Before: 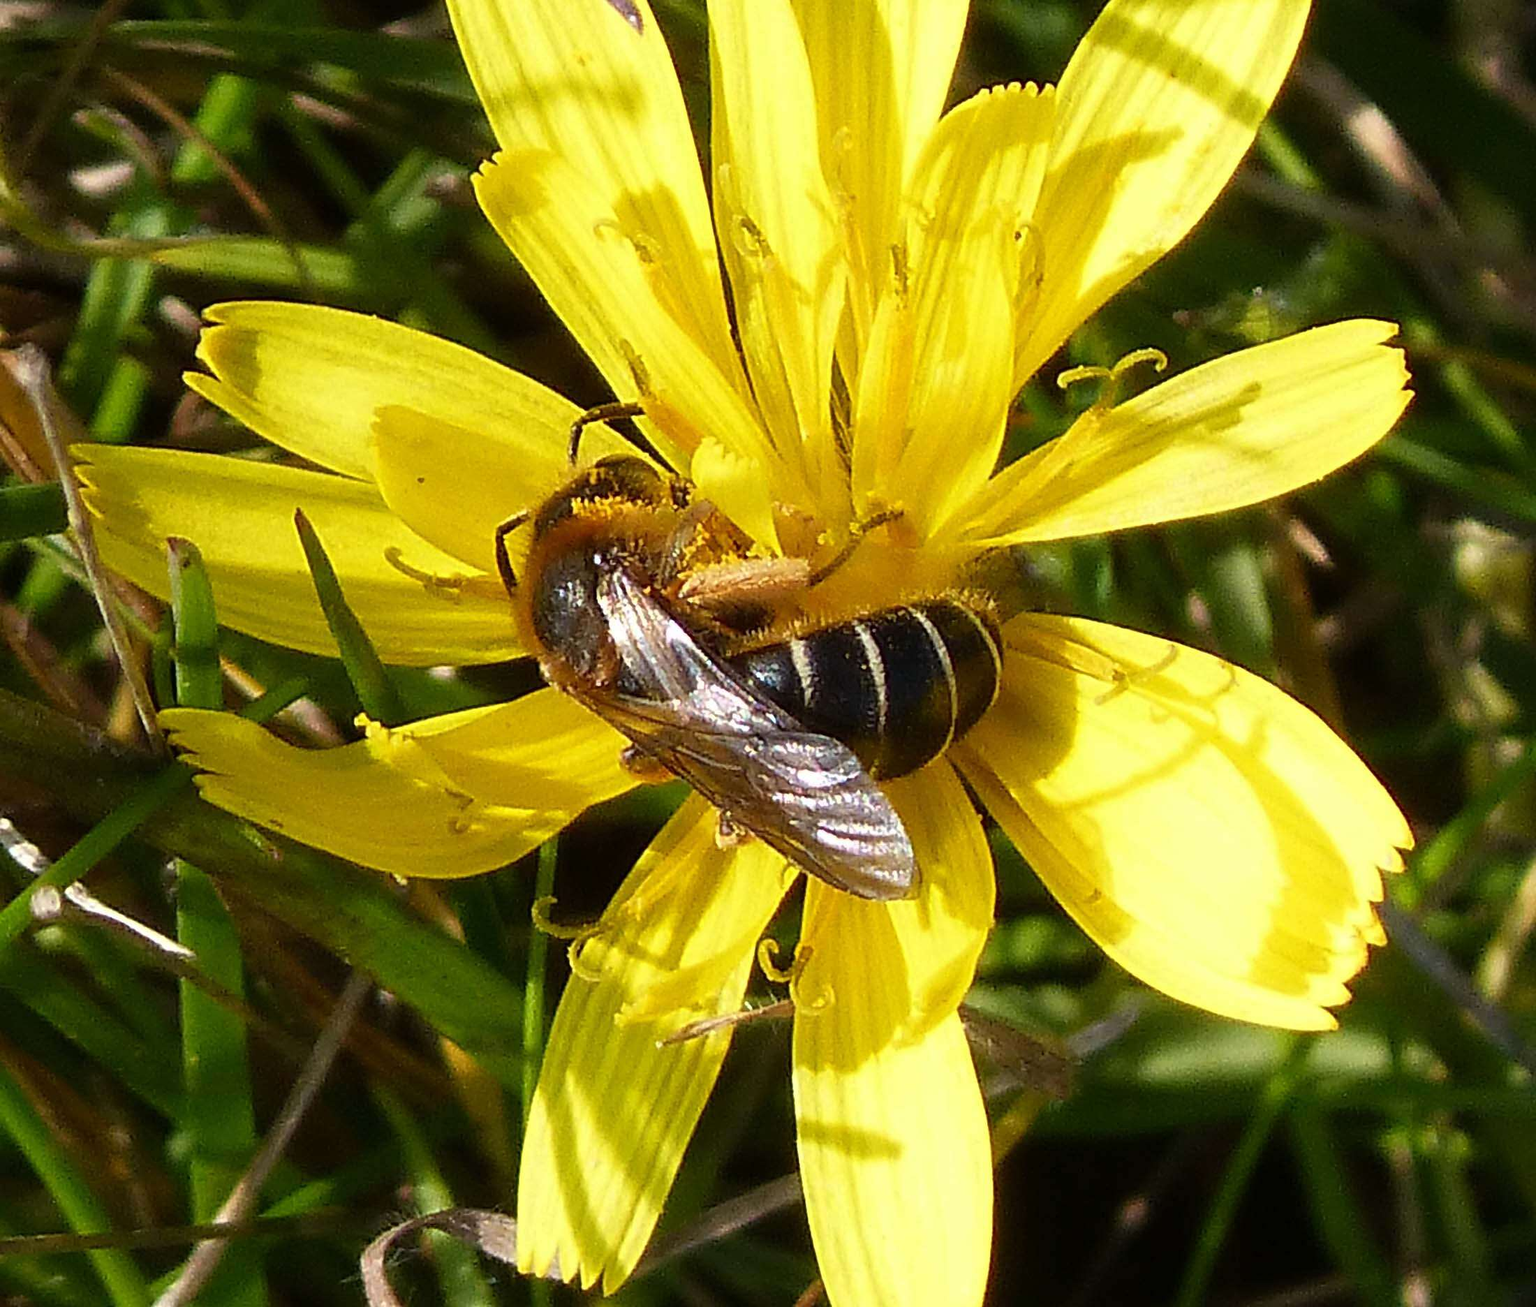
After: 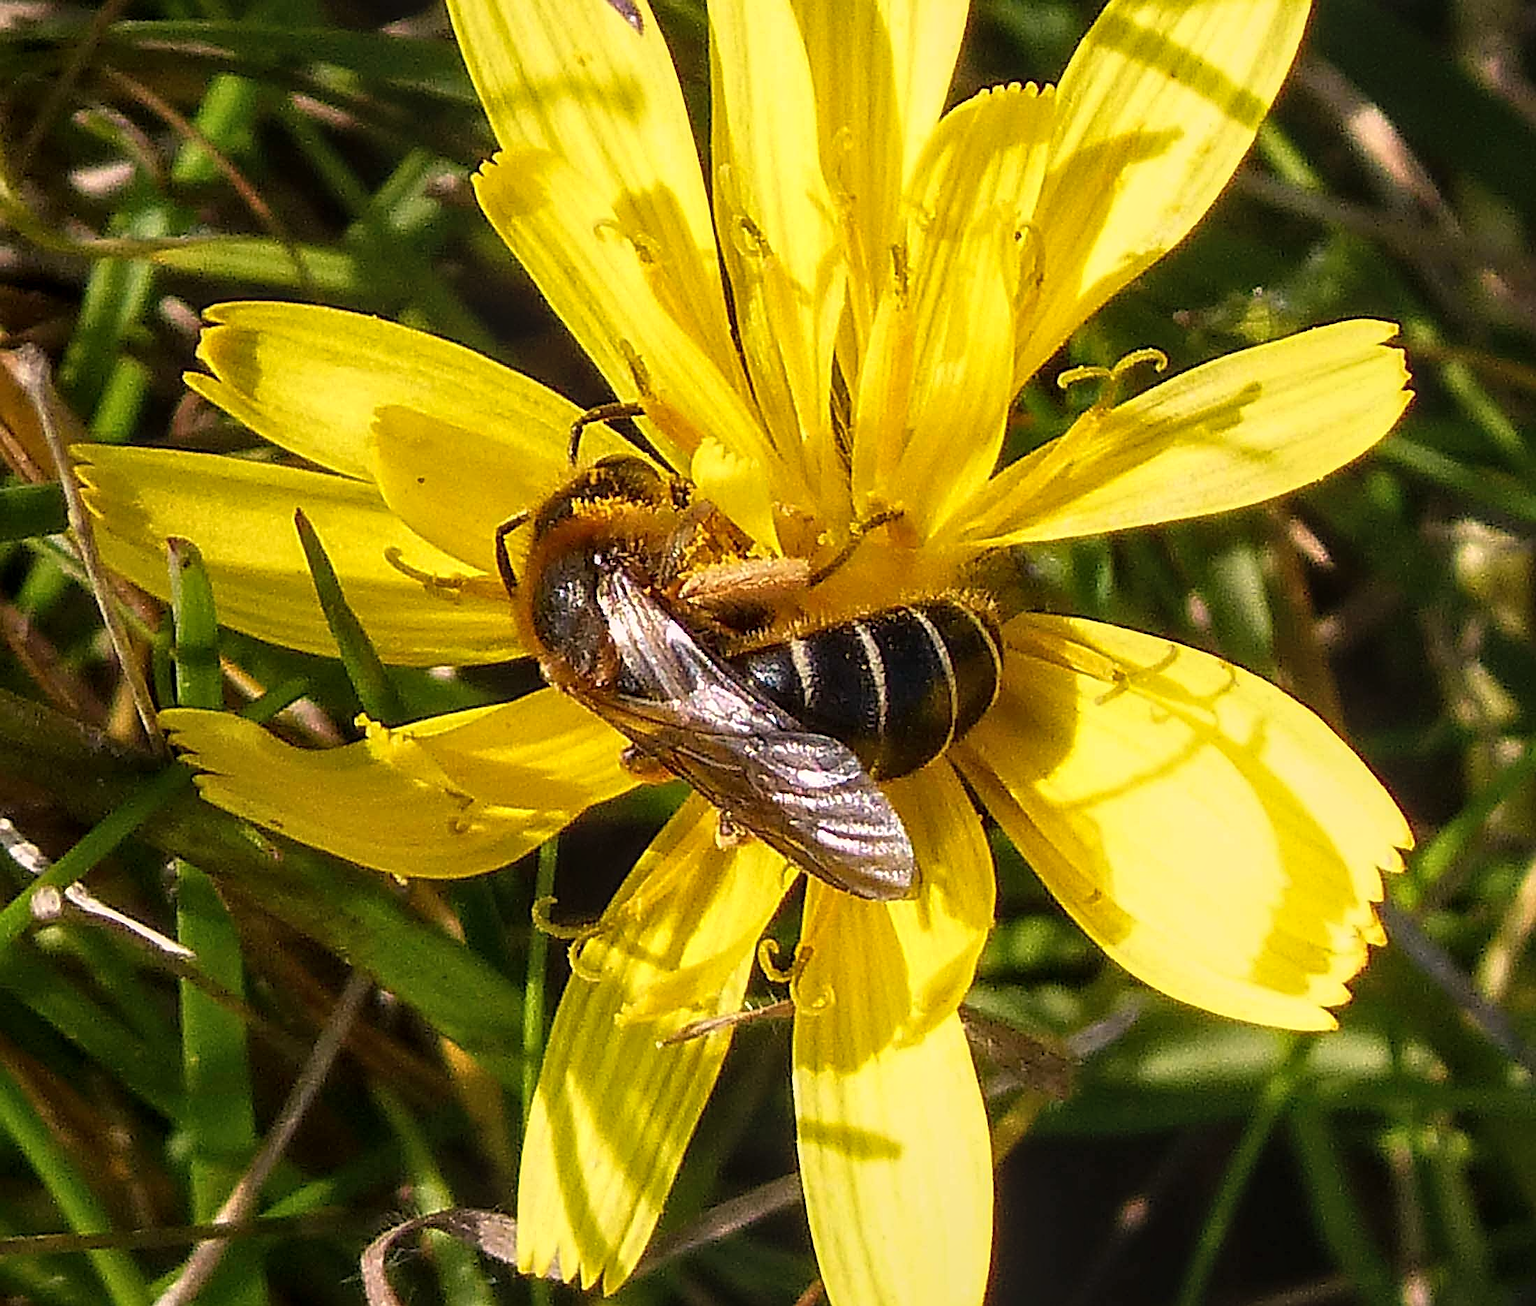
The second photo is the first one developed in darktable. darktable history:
exposure: compensate highlight preservation false
local contrast: on, module defaults
color correction: highlights a* 7.71, highlights b* 3.81
sharpen: on, module defaults
